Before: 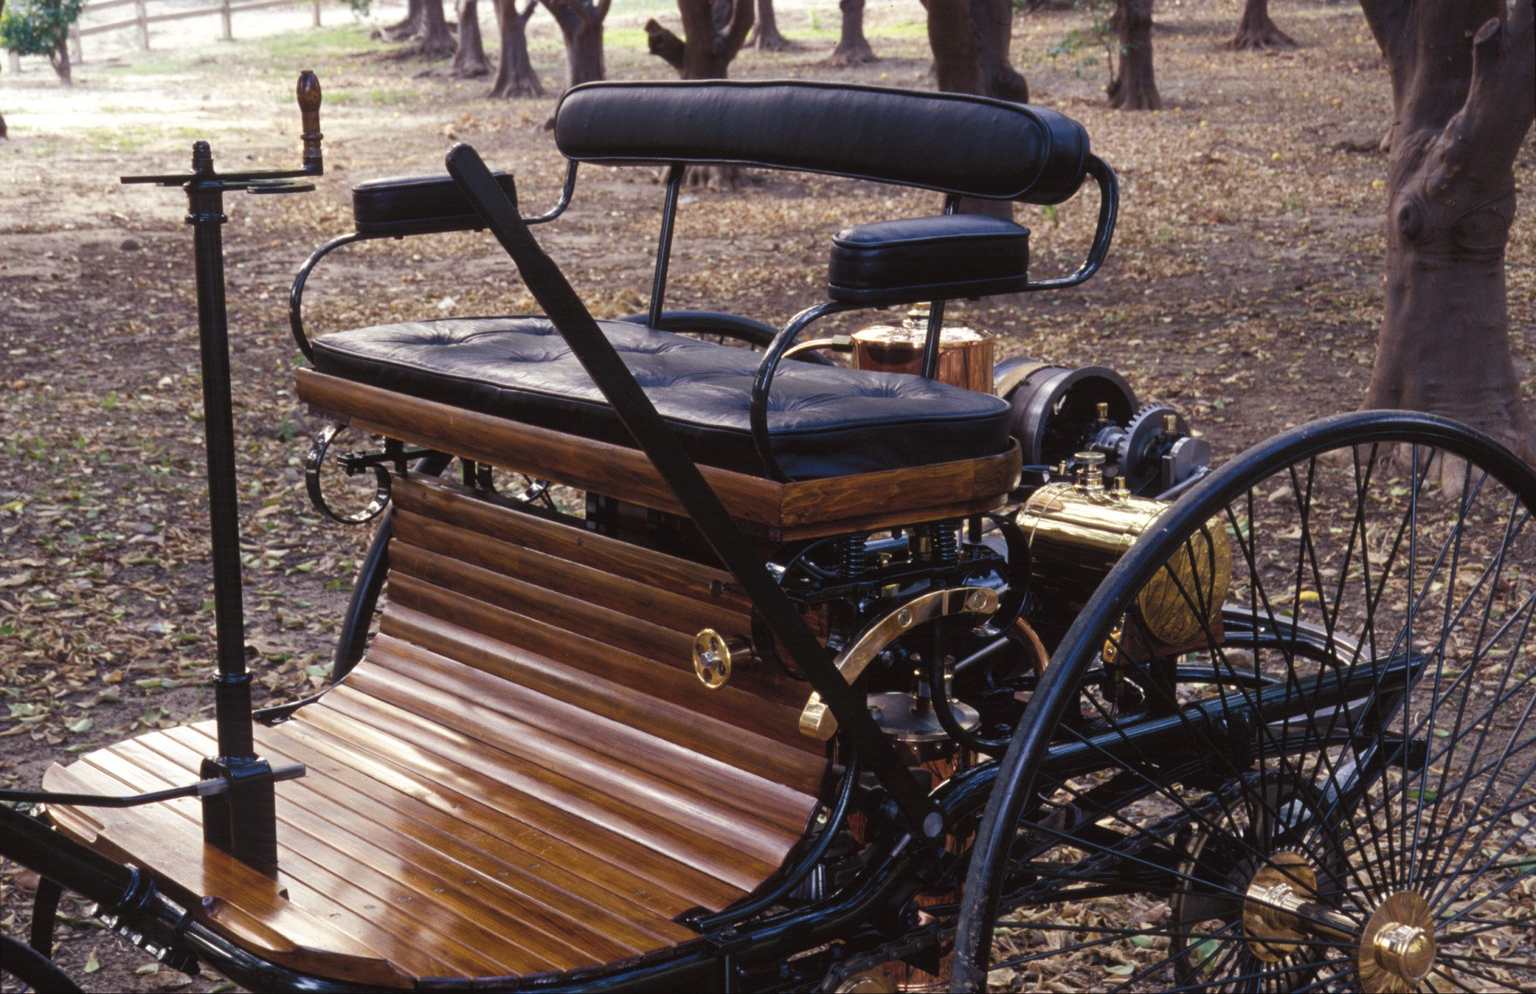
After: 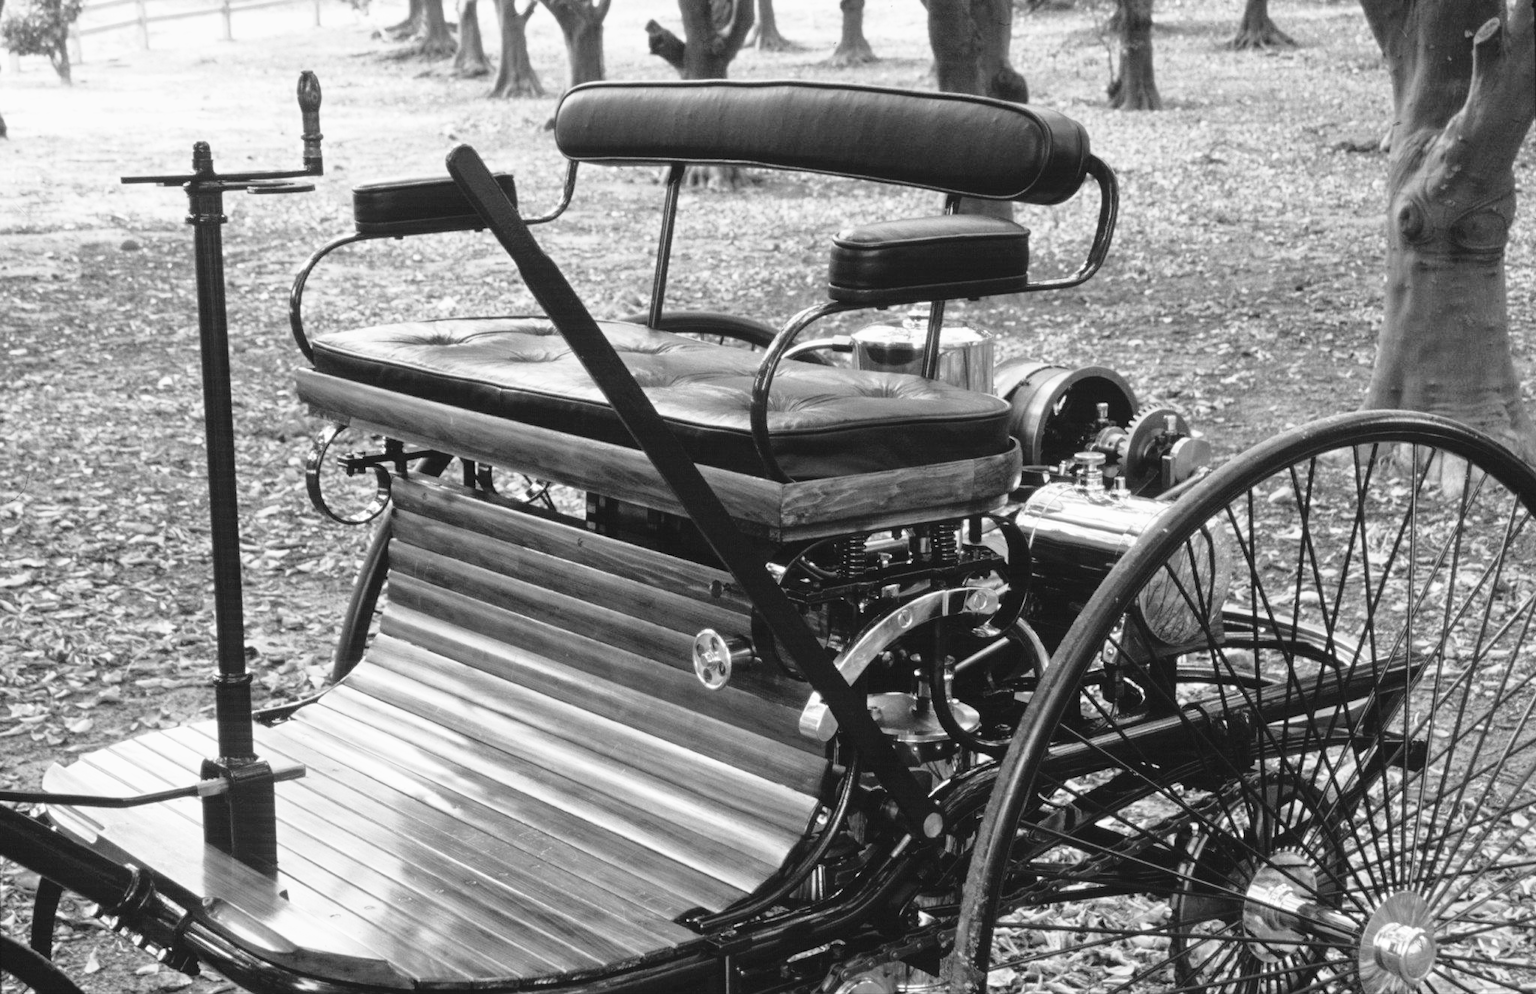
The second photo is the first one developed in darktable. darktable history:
base curve: curves: ch0 [(0, 0) (0.032, 0.037) (0.105, 0.228) (0.435, 0.76) (0.856, 0.983) (1, 1)], preserve colors none
monochrome: a -6.99, b 35.61, size 1.4
tone equalizer: -8 EV 1 EV, -7 EV 1 EV, -6 EV 1 EV, -5 EV 1 EV, -4 EV 1 EV, -3 EV 0.75 EV, -2 EV 0.5 EV, -1 EV 0.25 EV
color zones: curves: ch1 [(0, 0.679) (0.143, 0.647) (0.286, 0.261) (0.378, -0.011) (0.571, 0.396) (0.714, 0.399) (0.857, 0.406) (1, 0.679)]
